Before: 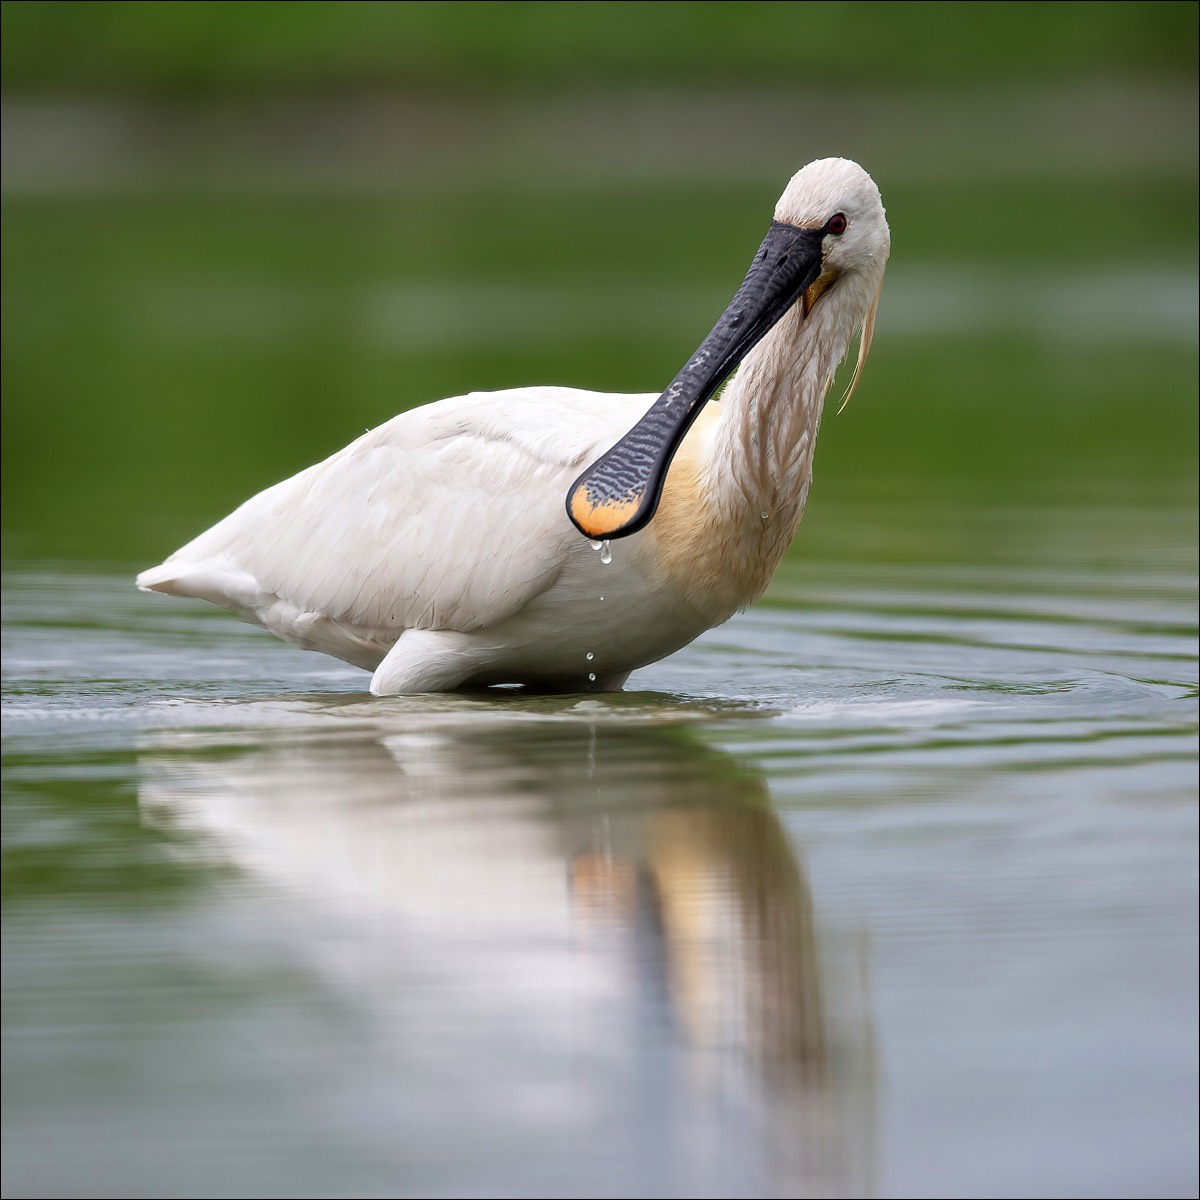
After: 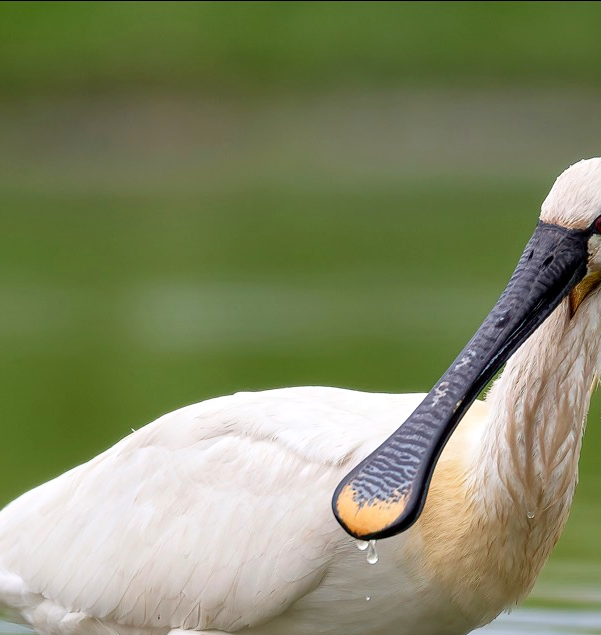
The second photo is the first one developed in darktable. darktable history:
velvia: on, module defaults
exposure: exposure 0.014 EV, compensate highlight preservation false
crop: left 19.512%, right 30.39%, bottom 47.01%
